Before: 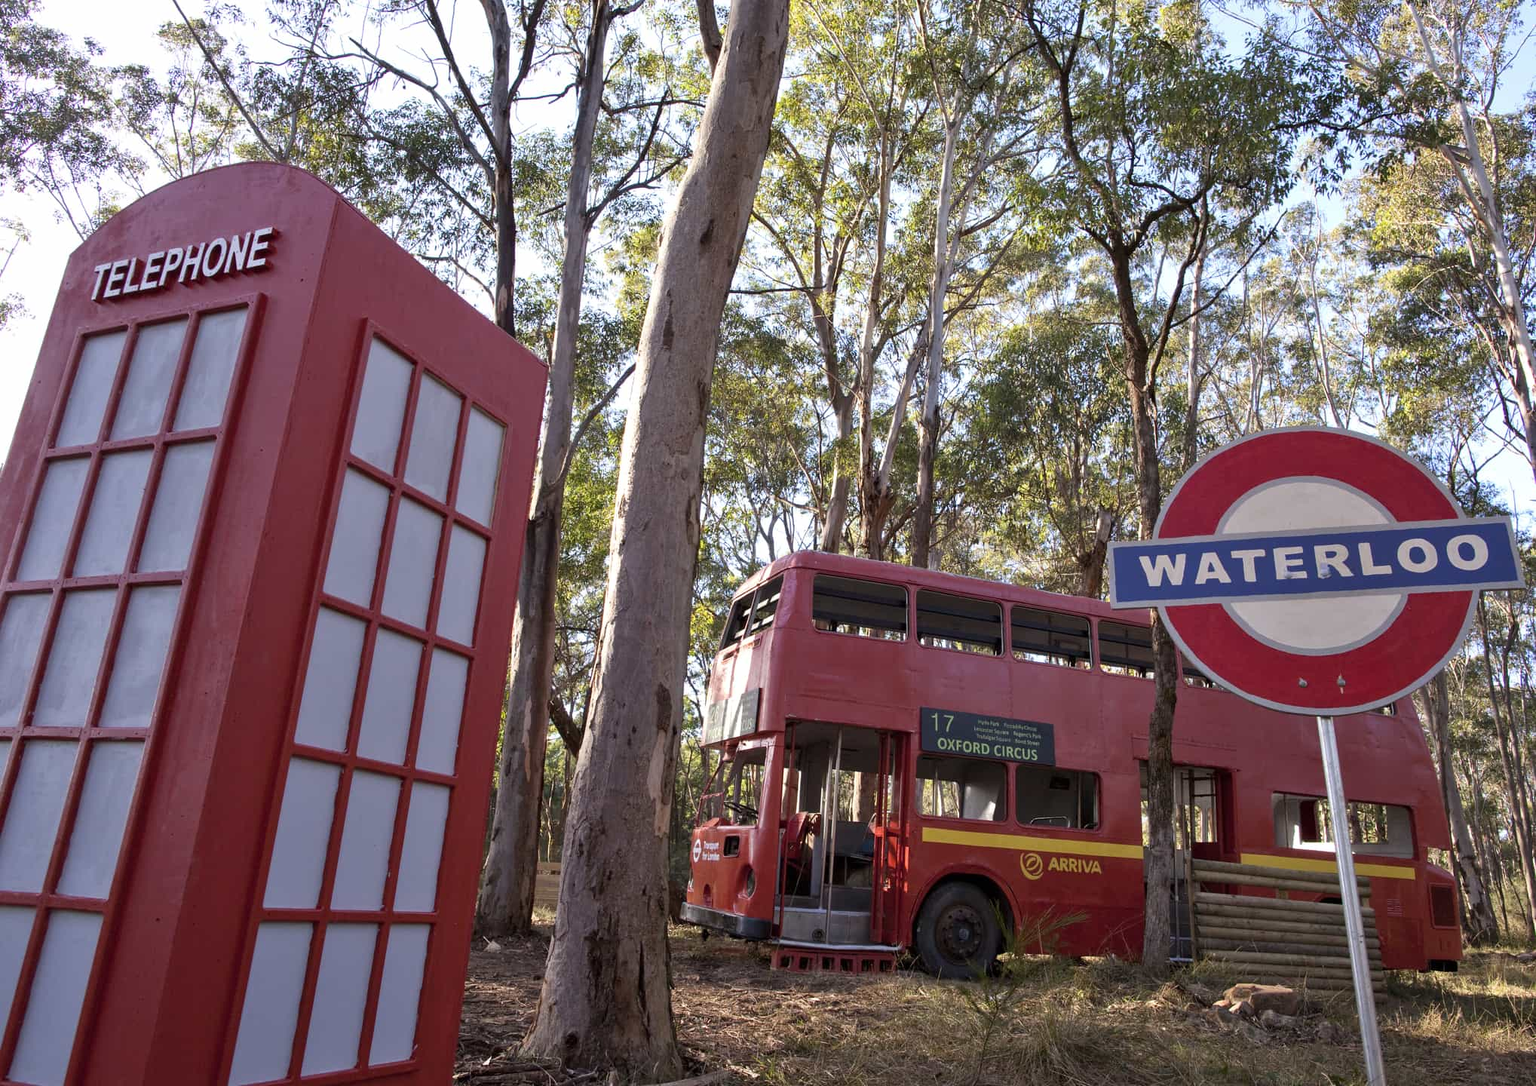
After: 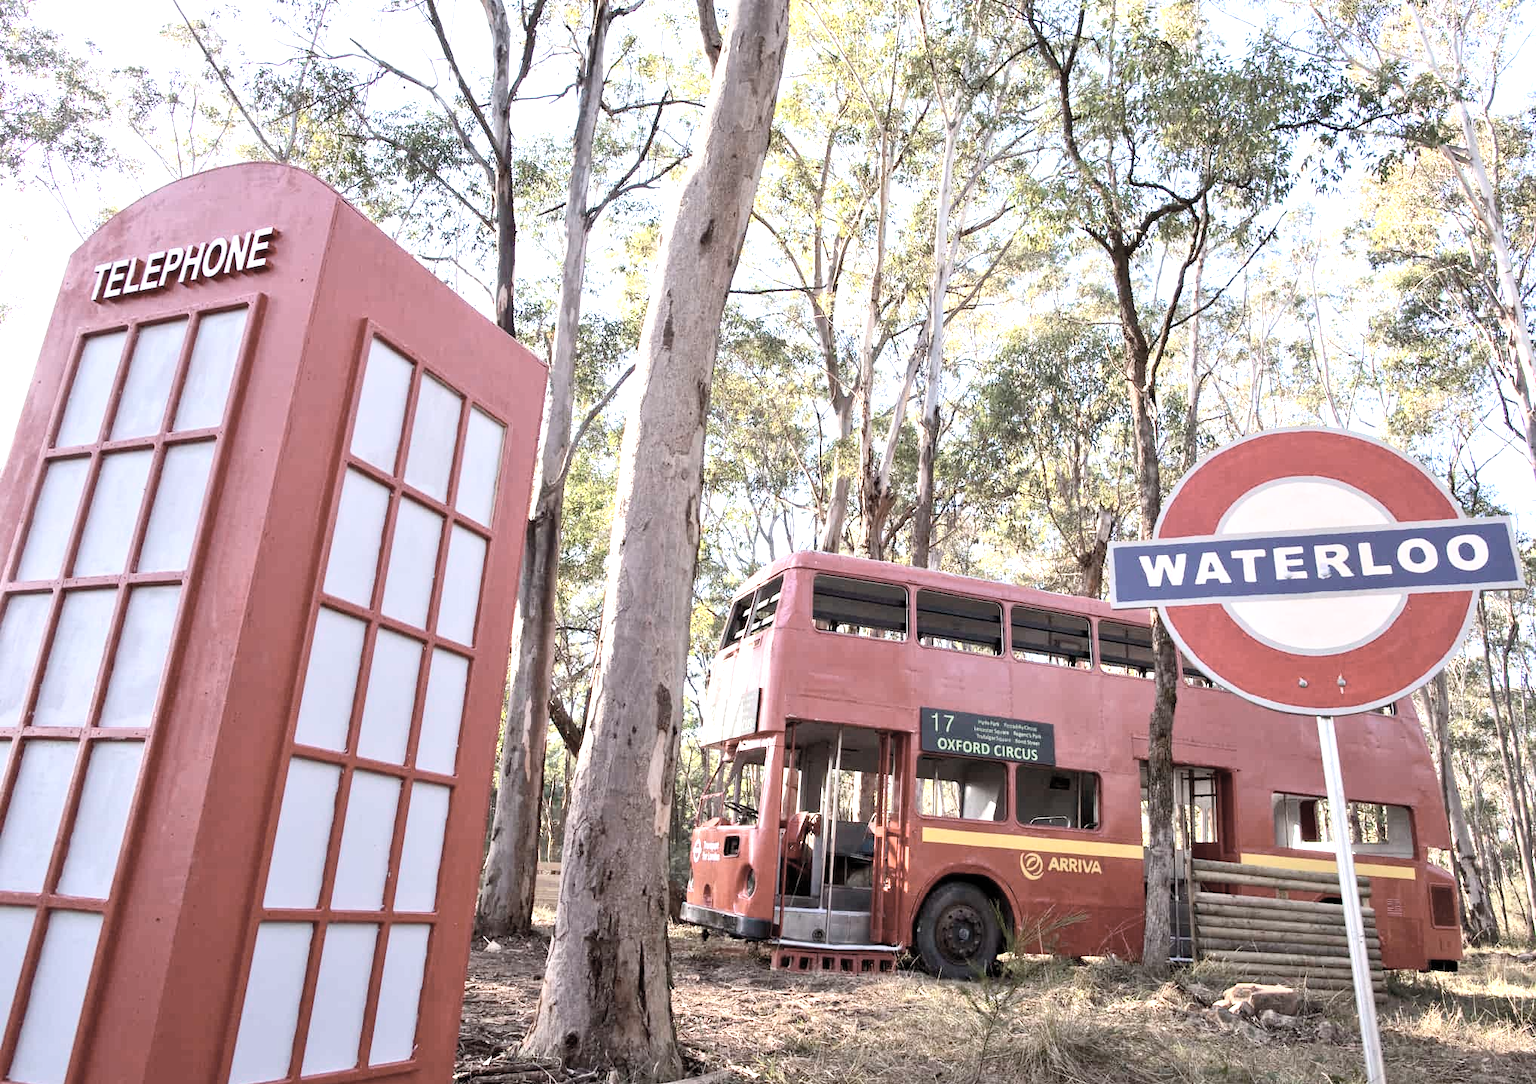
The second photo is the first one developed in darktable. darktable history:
color correction: saturation 0.3
crop: bottom 0.071%
contrast brightness saturation: contrast 0.2, brightness 0.2, saturation 0.8
exposure: exposure 1.223 EV, compensate highlight preservation false
